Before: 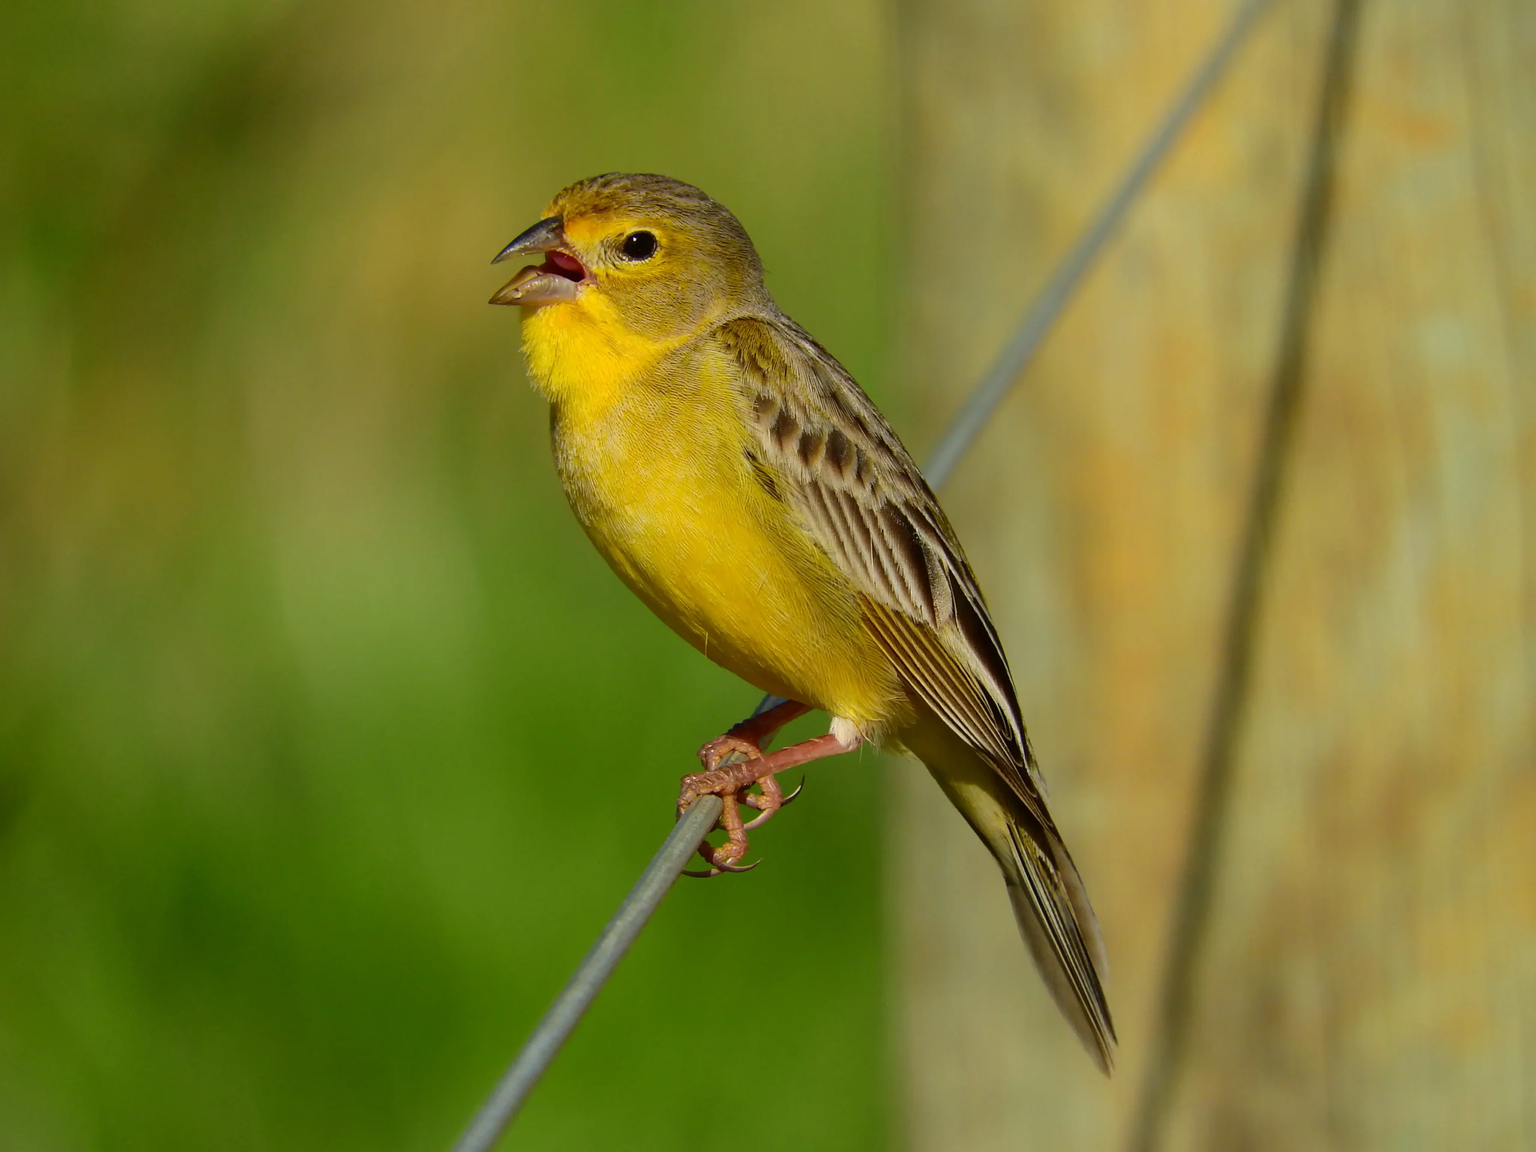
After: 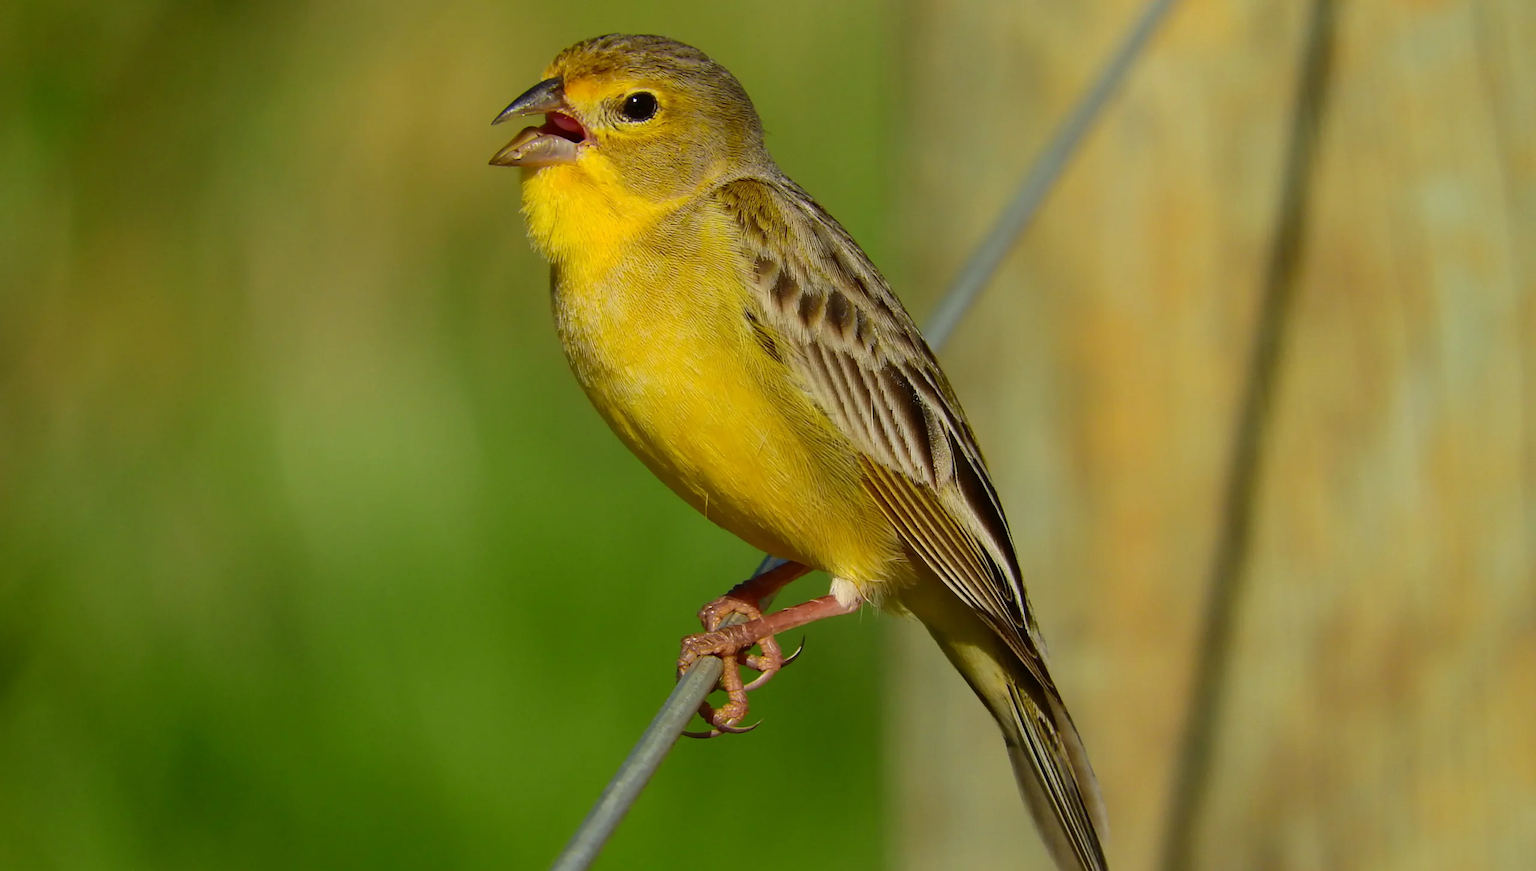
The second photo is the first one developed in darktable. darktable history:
tone equalizer: edges refinement/feathering 500, mask exposure compensation -1.57 EV, preserve details no
crop and rotate: top 12.088%, bottom 12.236%
